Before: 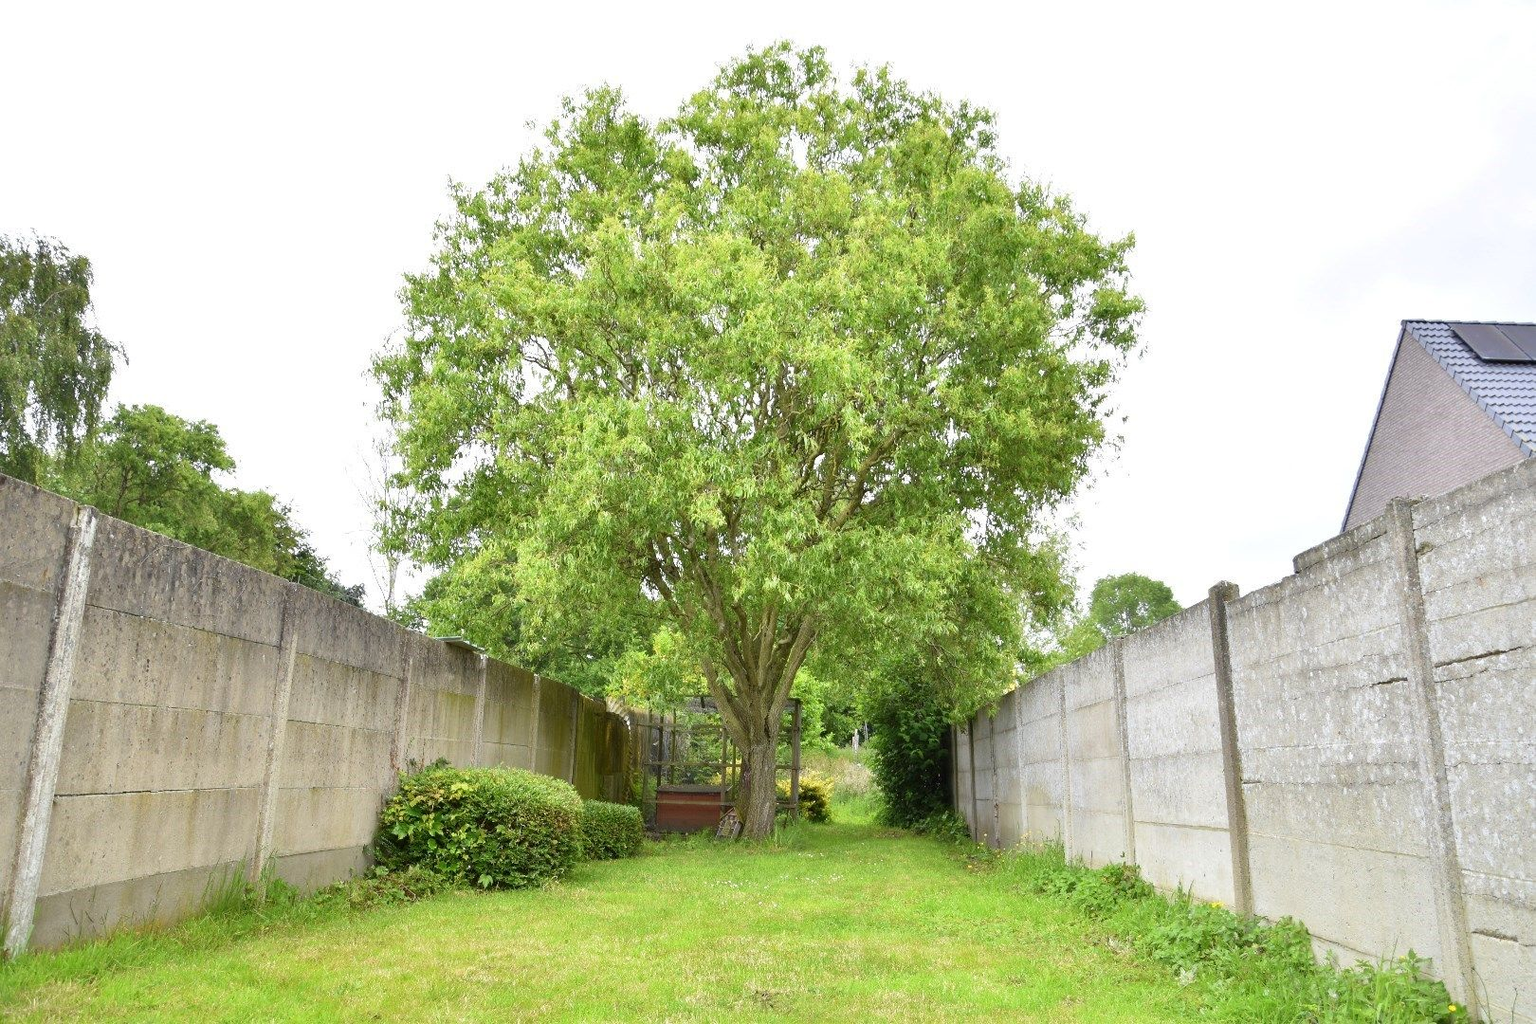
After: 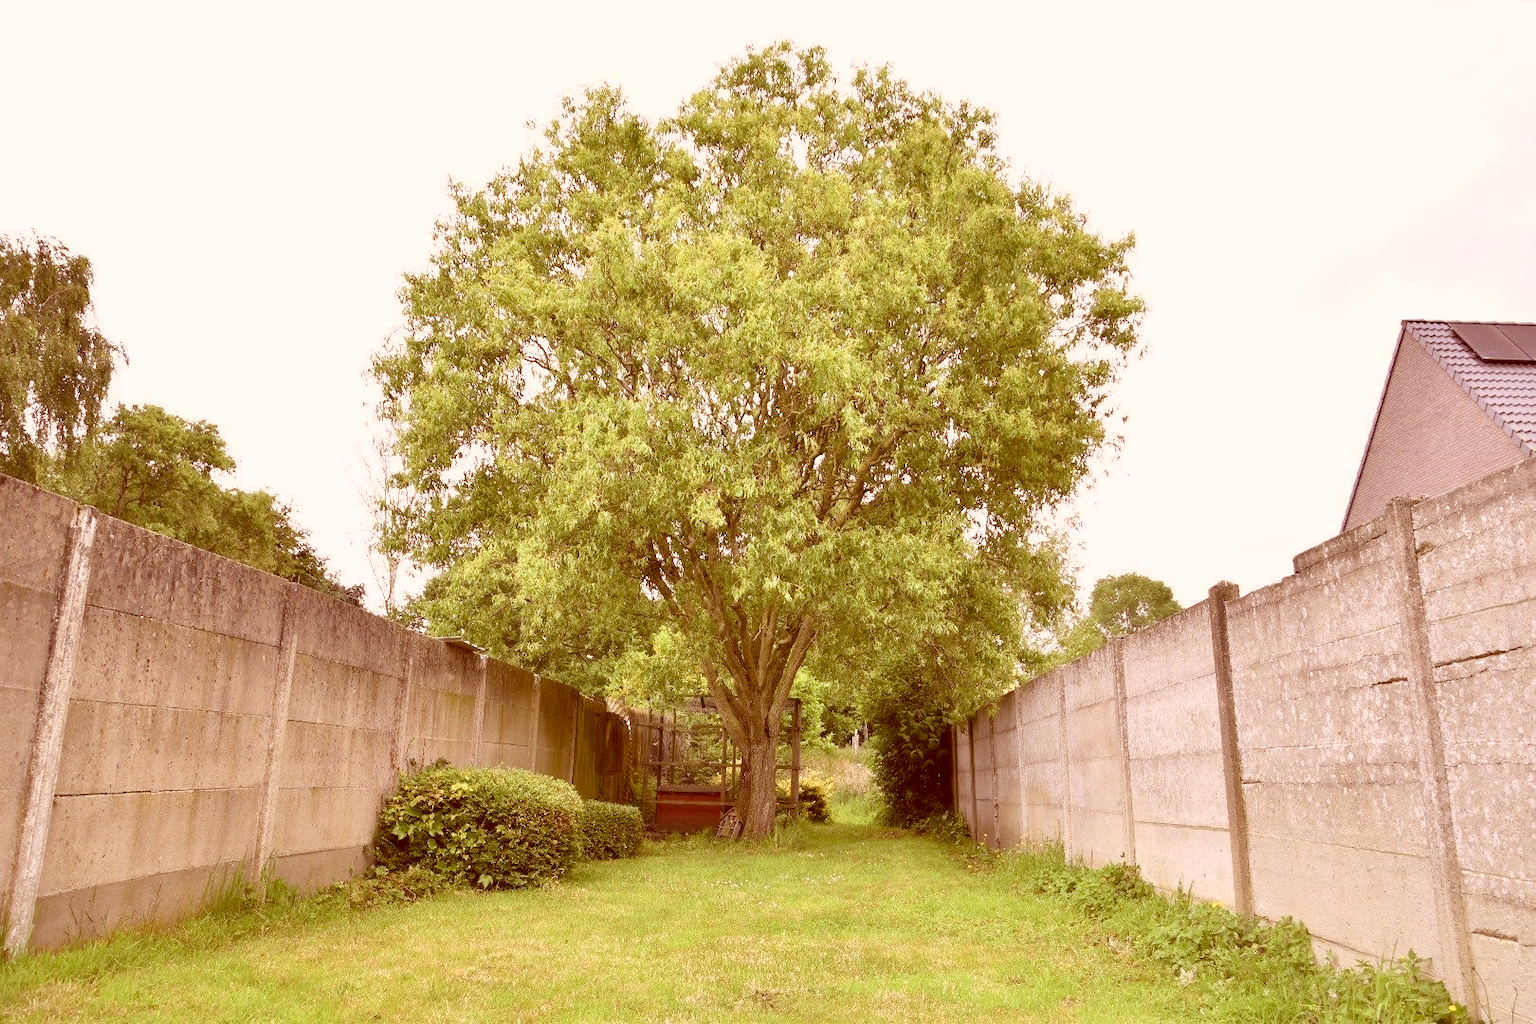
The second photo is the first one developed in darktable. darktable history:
color correction: highlights a* 9.18, highlights b* 8.64, shadows a* 39.46, shadows b* 39.4, saturation 0.787
